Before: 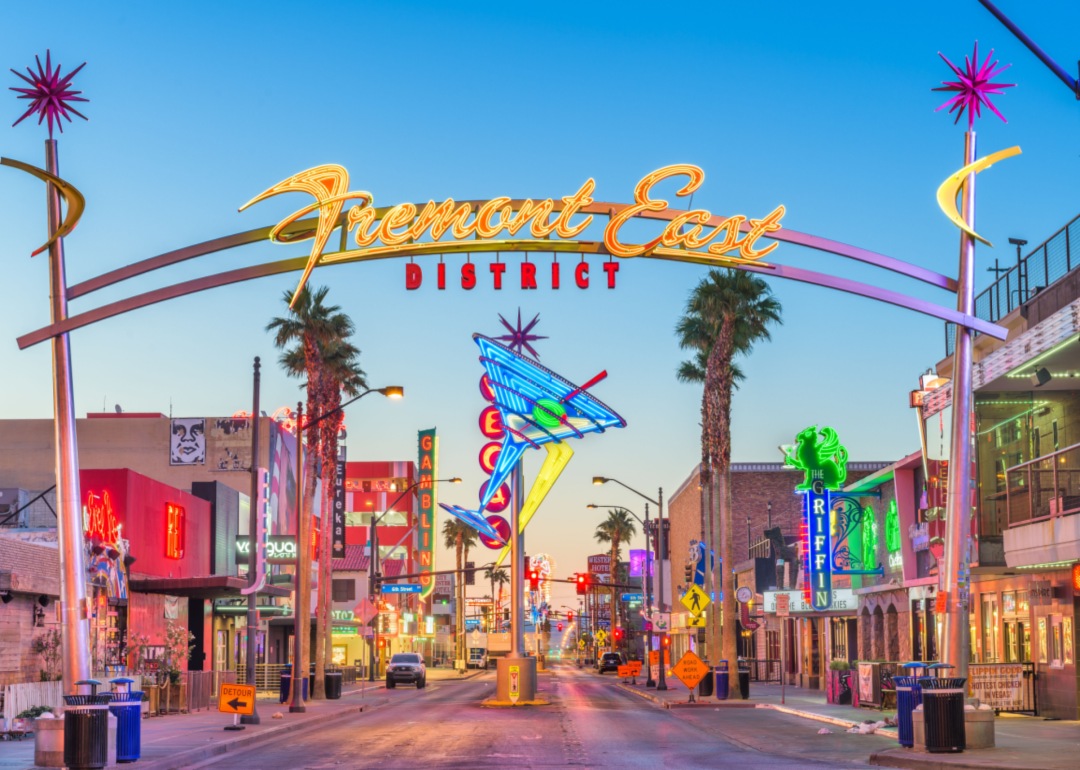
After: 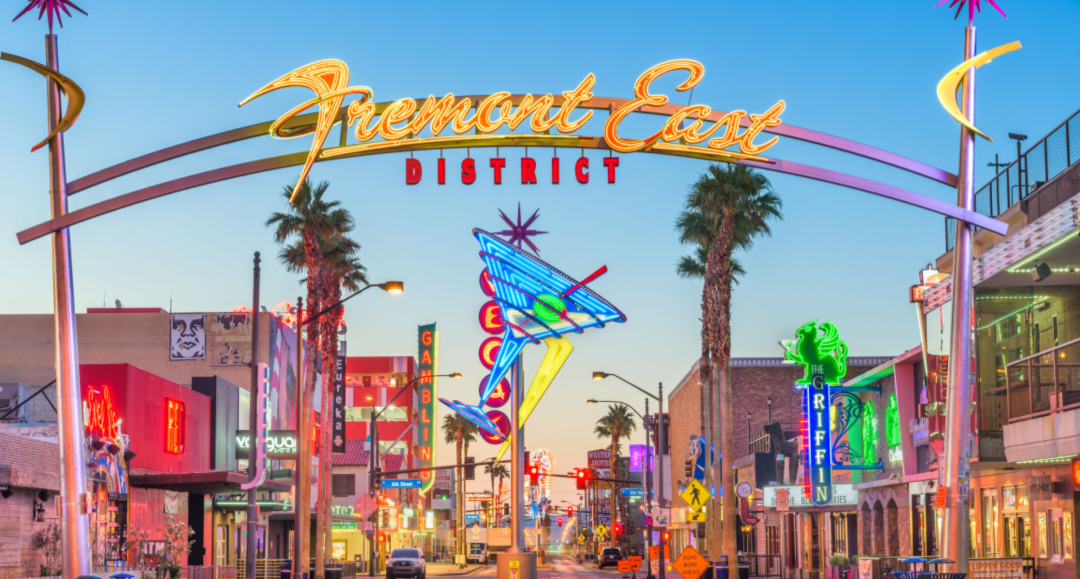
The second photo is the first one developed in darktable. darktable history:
crop: top 13.722%, bottom 11.016%
